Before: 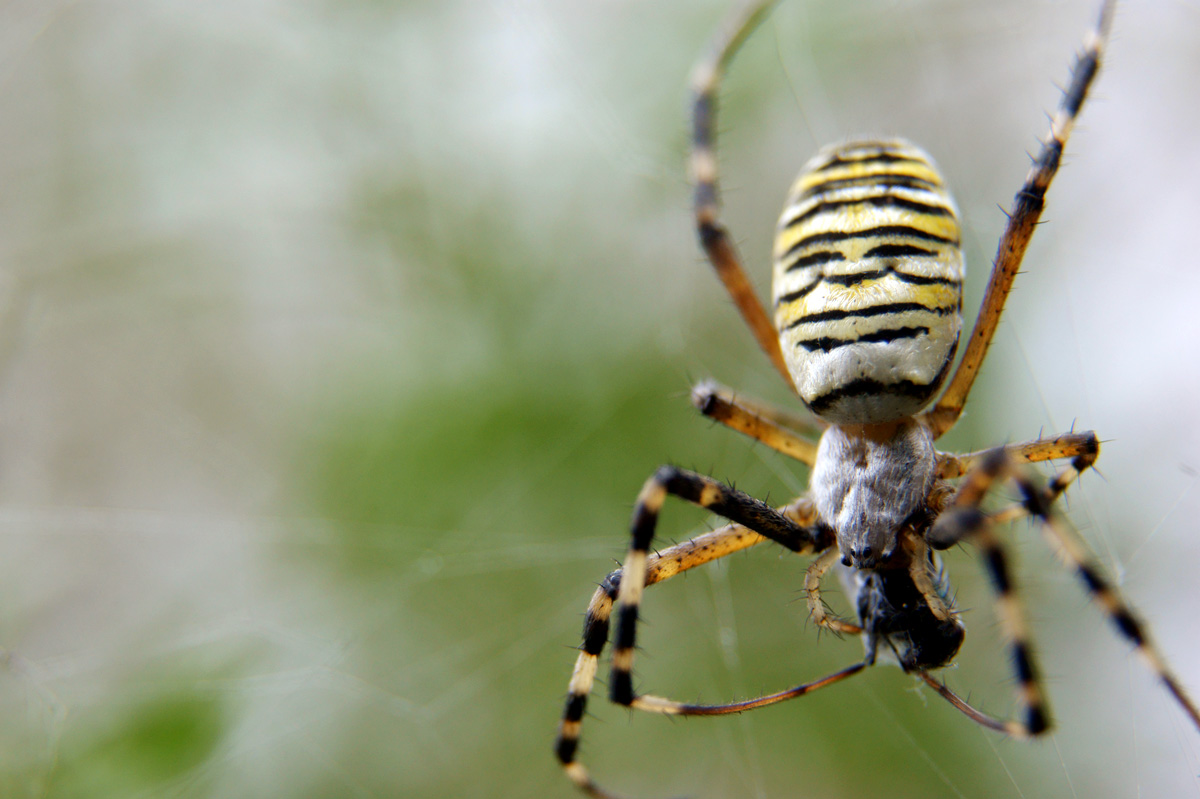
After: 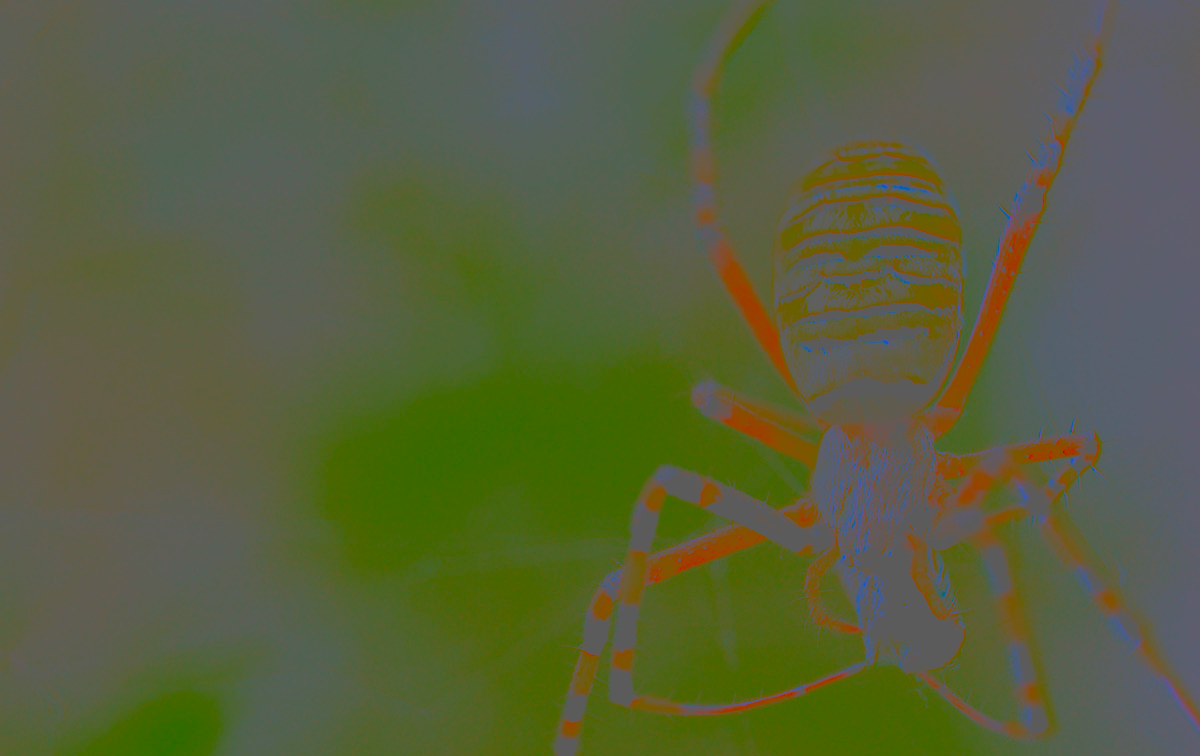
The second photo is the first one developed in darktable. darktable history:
filmic rgb: black relative exposure -16 EV, white relative exposure 5.26 EV, hardness 5.91, contrast 1.257, add noise in highlights 0.001, preserve chrominance max RGB, color science v3 (2019), use custom middle-gray values true, contrast in highlights soft
crop and rotate: top 0.009%, bottom 5.293%
shadows and highlights: radius 334.53, shadows 64.75, highlights 4.23, compress 88.1%, soften with gaussian
exposure: exposure -0.564 EV, compensate highlight preservation false
contrast brightness saturation: contrast -0.984, brightness -0.173, saturation 0.745
levels: white 99.89%, levels [0.016, 0.492, 0.969]
